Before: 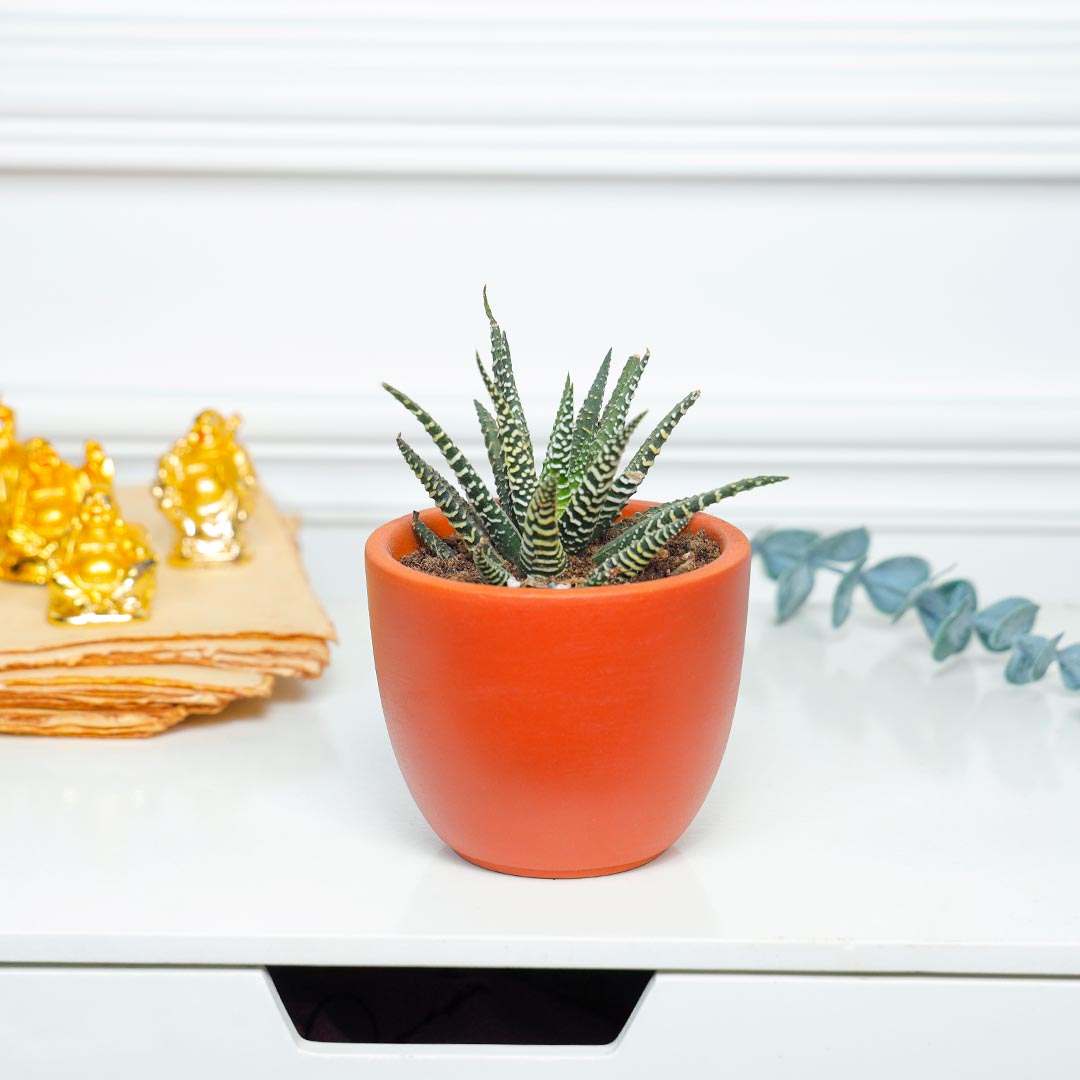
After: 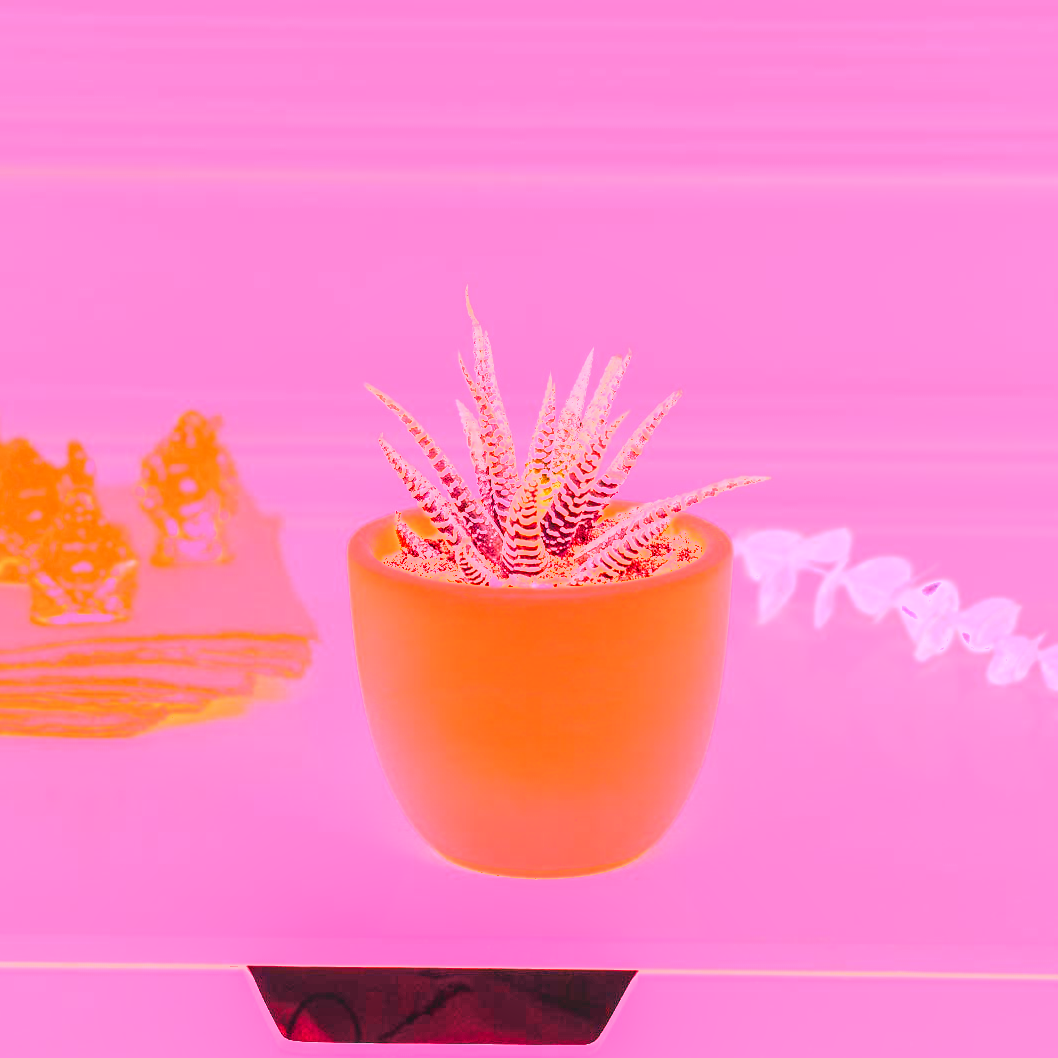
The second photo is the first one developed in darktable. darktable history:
crop: left 1.743%, right 0.268%, bottom 2.011%
local contrast: on, module defaults
shadows and highlights: radius 125.46, shadows 30.51, highlights -30.51, low approximation 0.01, soften with gaussian
tone curve: curves: ch0 [(0, 0) (0.003, 0.019) (0.011, 0.022) (0.025, 0.025) (0.044, 0.04) (0.069, 0.069) (0.1, 0.108) (0.136, 0.152) (0.177, 0.199) (0.224, 0.26) (0.277, 0.321) (0.335, 0.392) (0.399, 0.472) (0.468, 0.547) (0.543, 0.624) (0.623, 0.713) (0.709, 0.786) (0.801, 0.865) (0.898, 0.939) (1, 1)], preserve colors none
contrast brightness saturation: saturation 0.13
exposure: black level correction 0, exposure 0.7 EV, compensate exposure bias true, compensate highlight preservation false
white balance: red 4.26, blue 1.802
